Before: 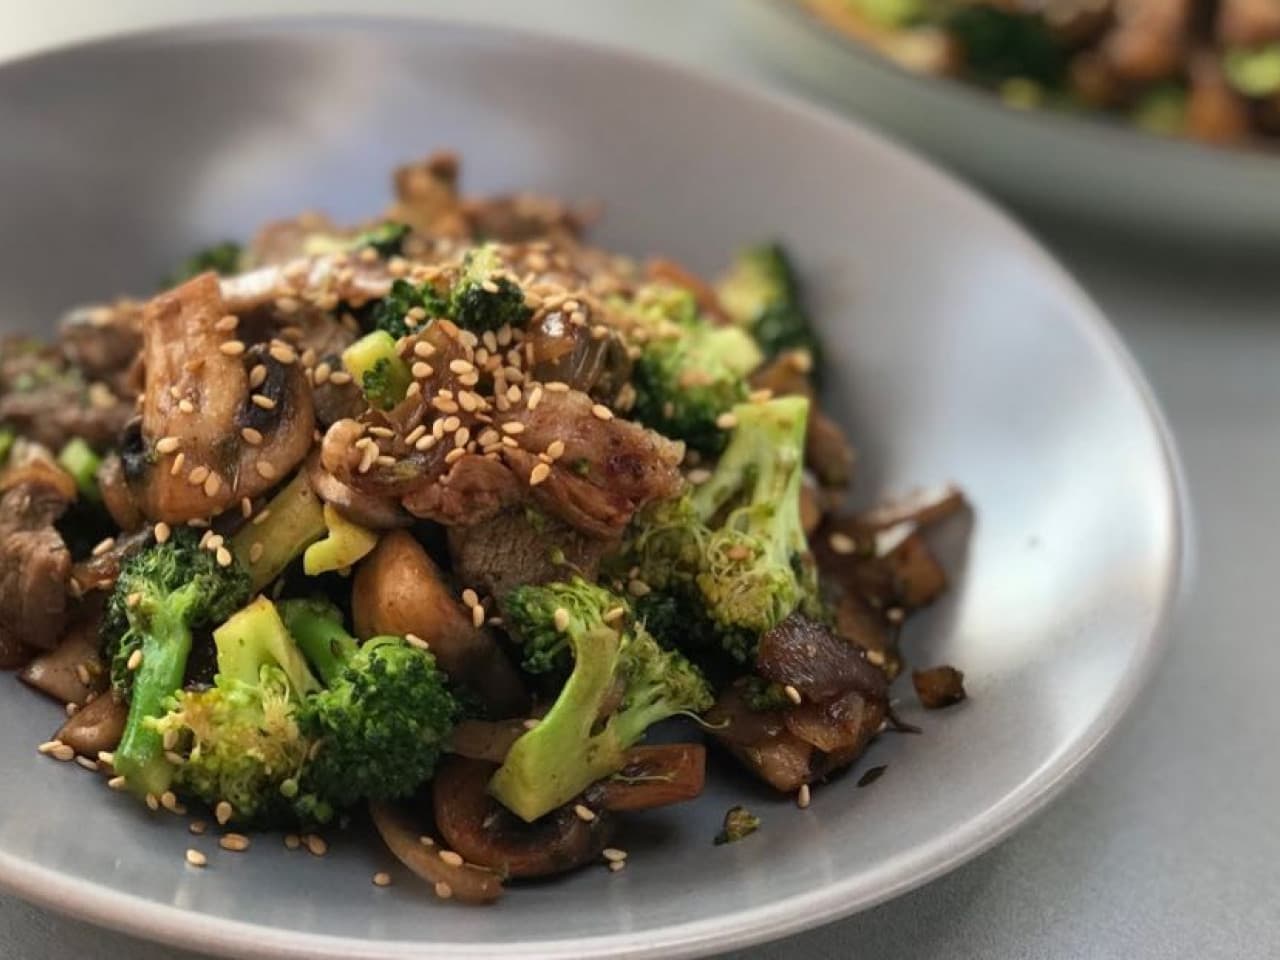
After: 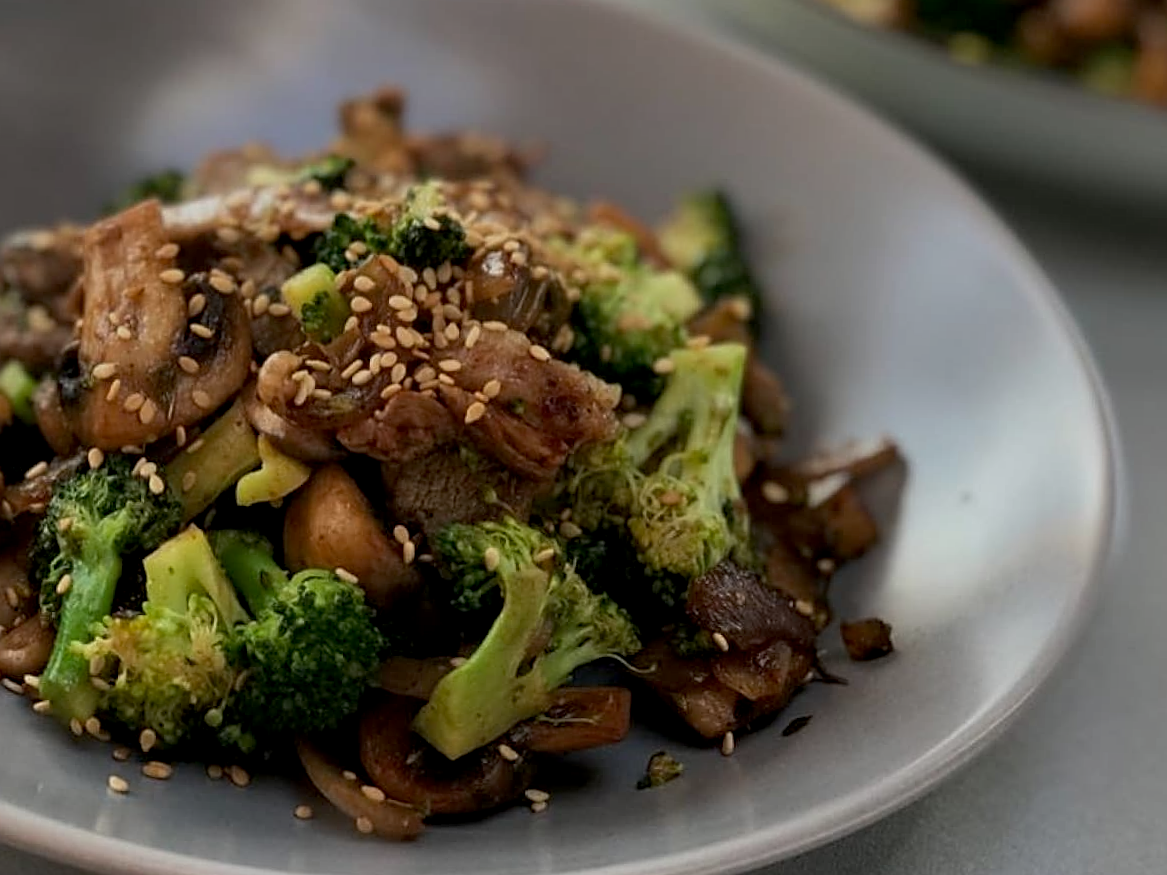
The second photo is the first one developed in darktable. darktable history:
sharpen: on, module defaults
exposure: black level correction 0.009, exposure -0.637 EV, compensate highlight preservation false
crop and rotate: angle -1.96°, left 3.097%, top 4.154%, right 1.586%, bottom 0.529%
